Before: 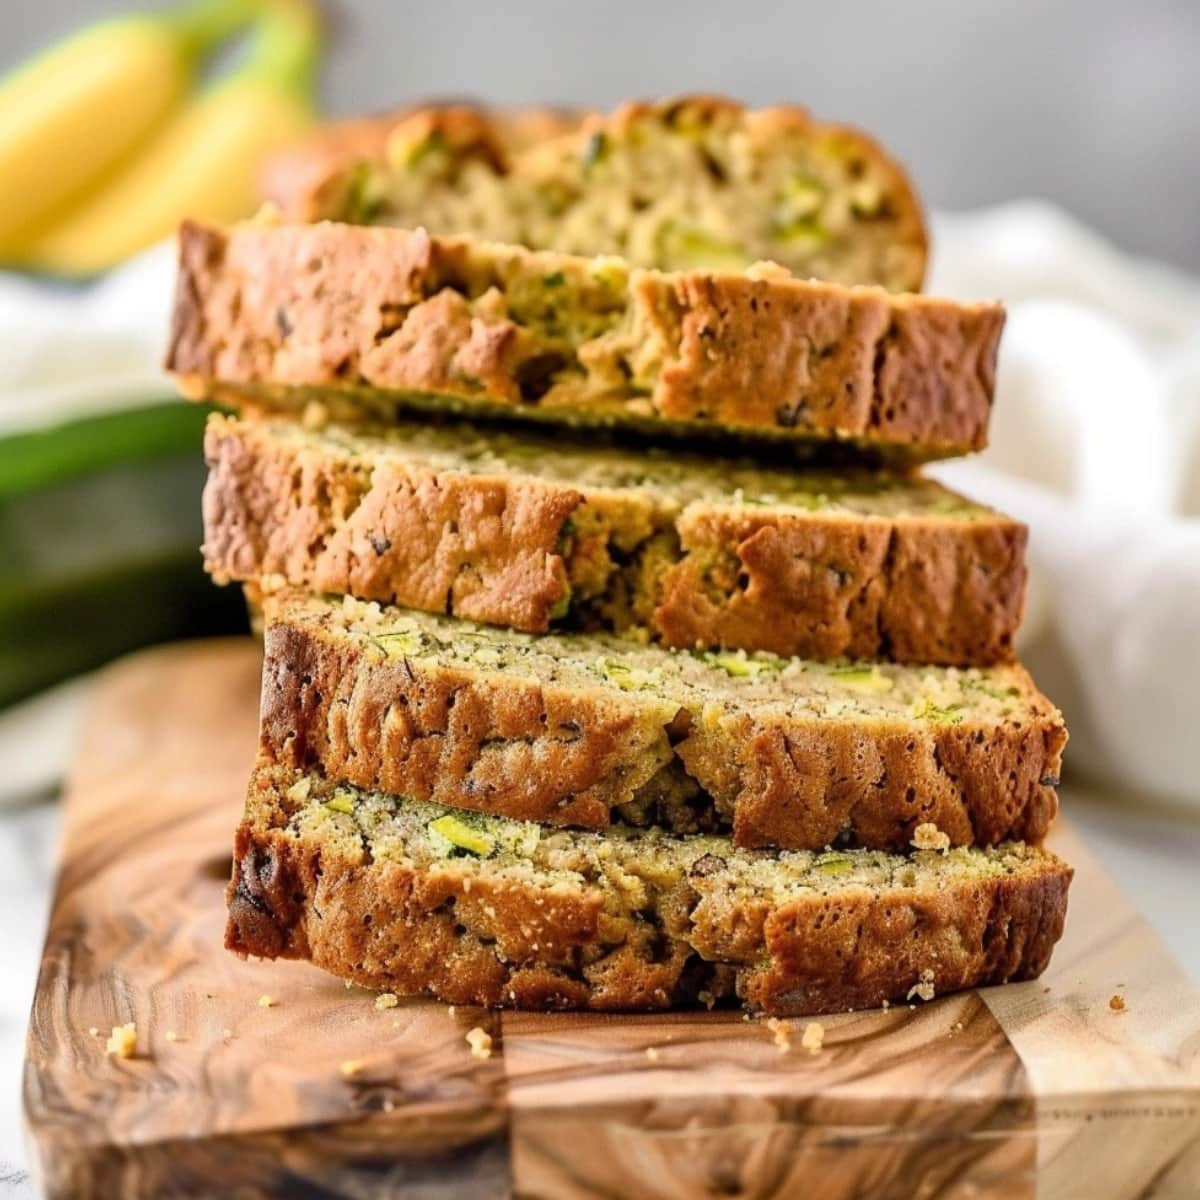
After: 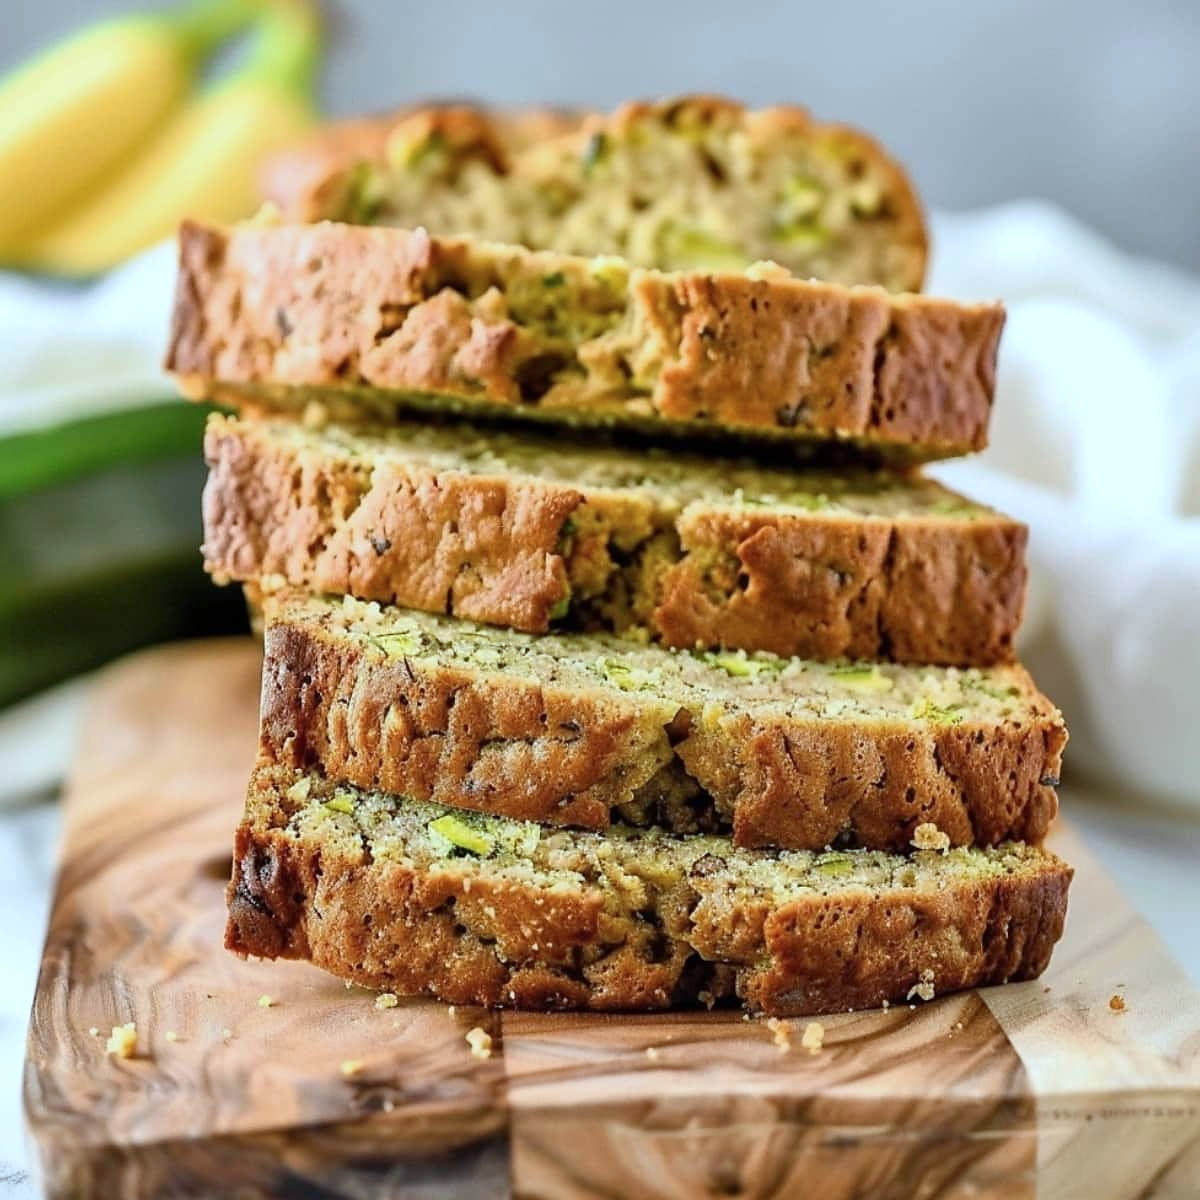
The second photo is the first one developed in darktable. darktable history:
color calibration: illuminant F (fluorescent), F source F9 (Cool White Deluxe 4150 K) – high CRI, x 0.374, y 0.373, temperature 4158.34 K
sharpen: radius 1.458, amount 0.398, threshold 1.271
